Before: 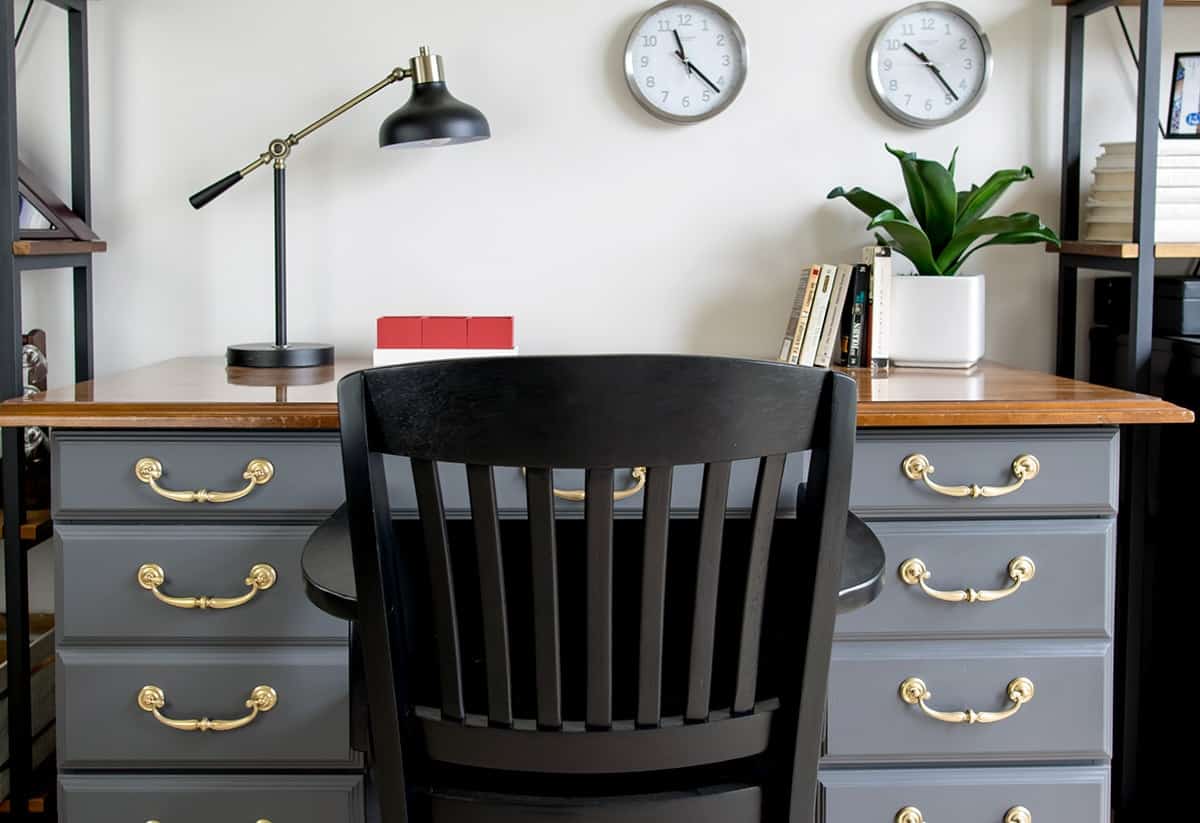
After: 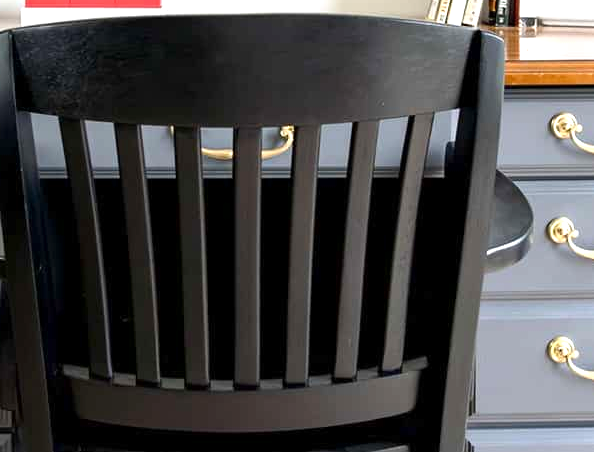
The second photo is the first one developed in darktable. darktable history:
contrast brightness saturation: contrast 0.042, saturation 0.074
exposure: exposure 0.747 EV, compensate highlight preservation false
crop: left 29.364%, top 41.5%, right 21.085%, bottom 3.482%
